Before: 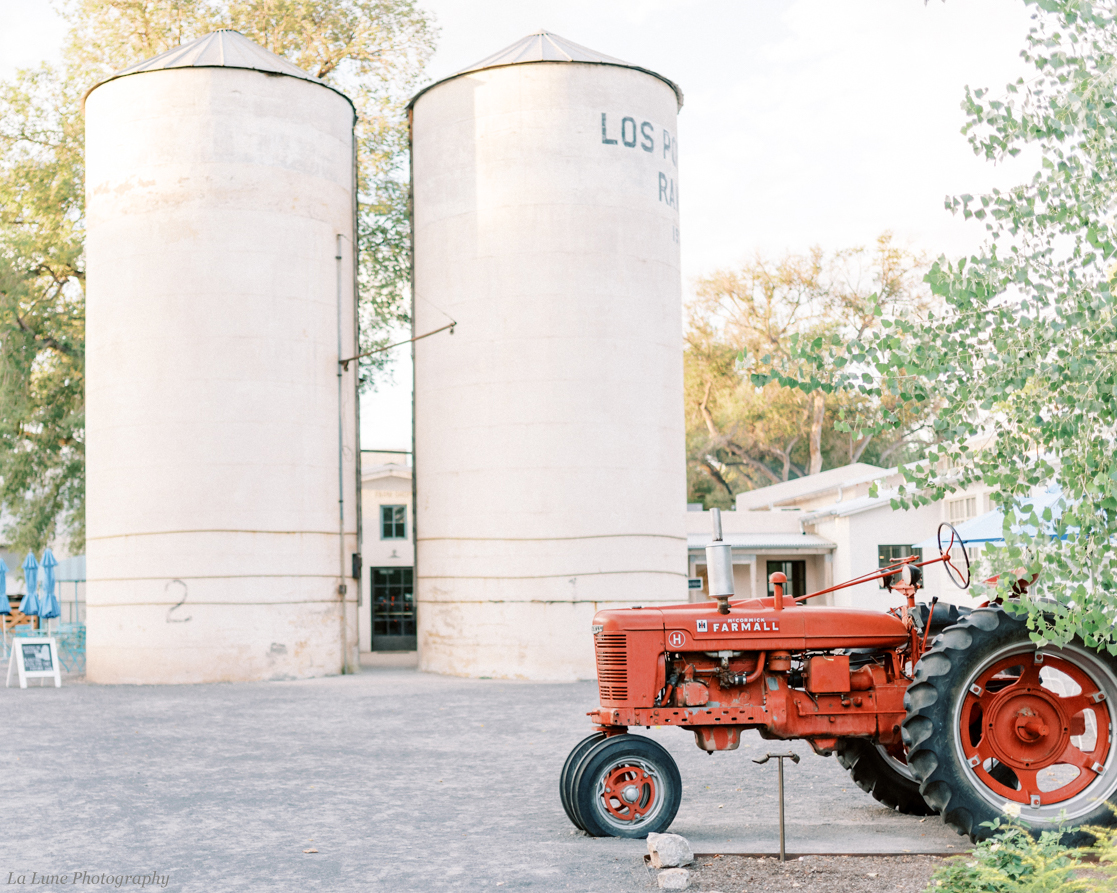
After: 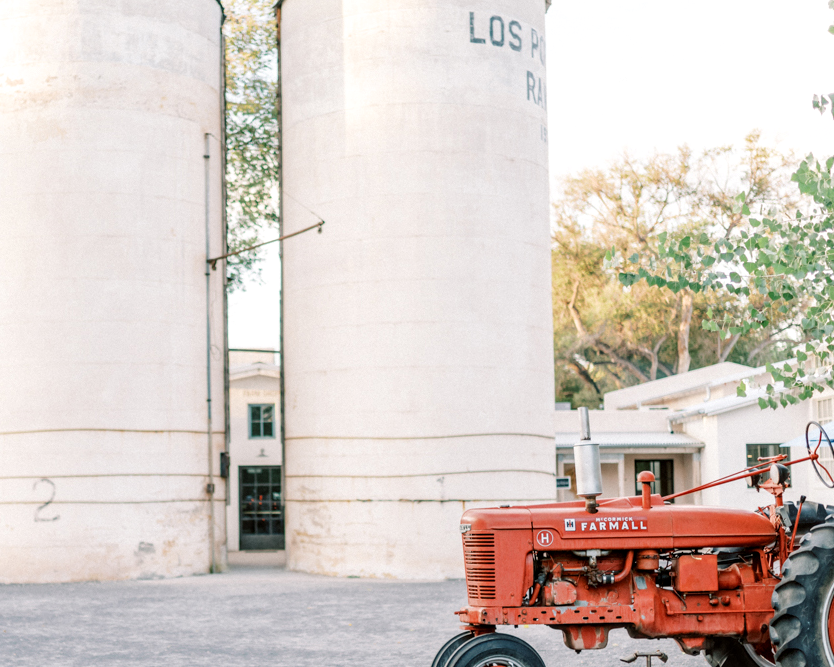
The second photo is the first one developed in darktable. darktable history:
crop and rotate: left 11.831%, top 11.346%, right 13.429%, bottom 13.899%
local contrast: on, module defaults
